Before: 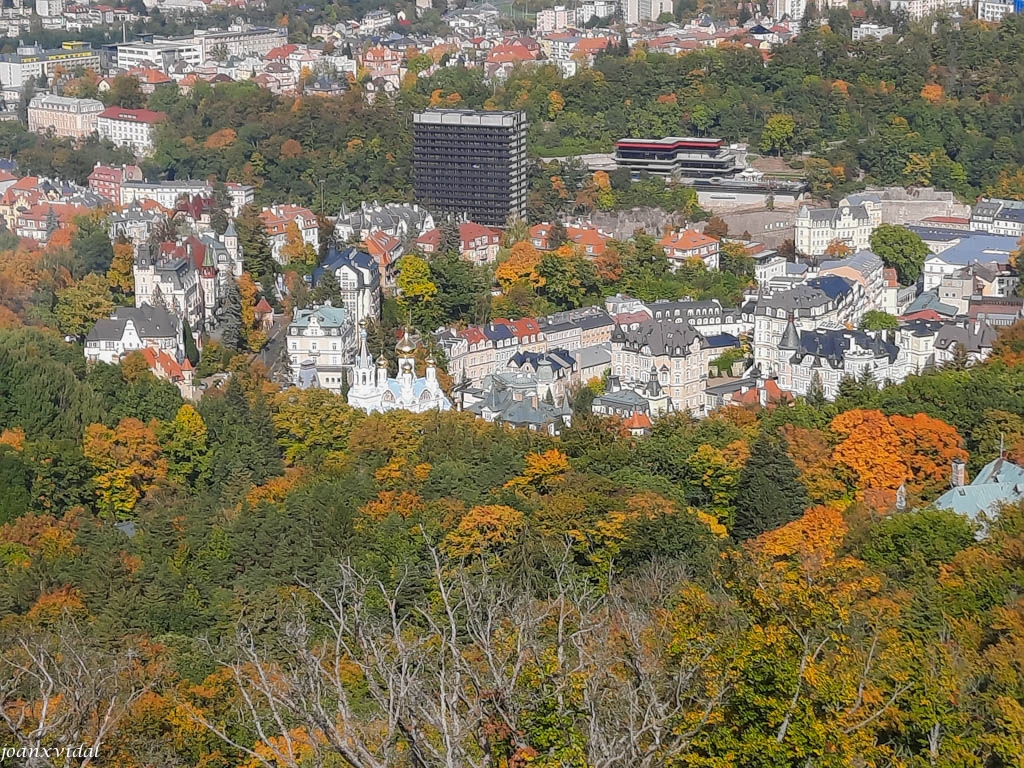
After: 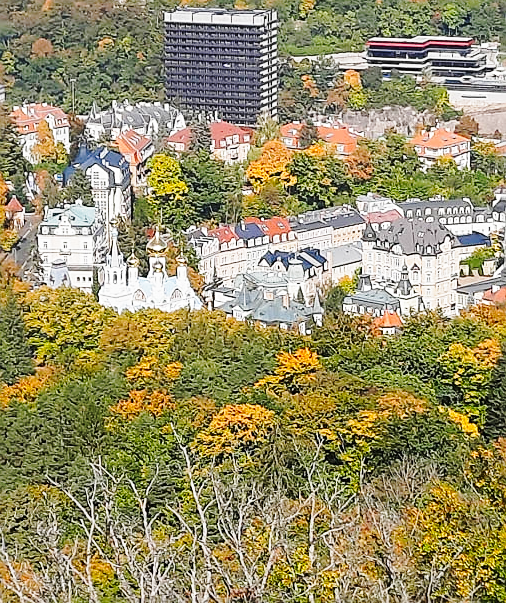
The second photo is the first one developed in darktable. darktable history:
crop and rotate: angle 0.02°, left 24.353%, top 13.219%, right 26.156%, bottom 8.224%
tone curve: curves: ch0 [(0, 0) (0.003, 0.003) (0.011, 0.01) (0.025, 0.023) (0.044, 0.041) (0.069, 0.064) (0.1, 0.092) (0.136, 0.125) (0.177, 0.163) (0.224, 0.207) (0.277, 0.255) (0.335, 0.309) (0.399, 0.375) (0.468, 0.459) (0.543, 0.548) (0.623, 0.629) (0.709, 0.716) (0.801, 0.808) (0.898, 0.911) (1, 1)], preserve colors none
base curve: curves: ch0 [(0, 0) (0.028, 0.03) (0.121, 0.232) (0.46, 0.748) (0.859, 0.968) (1, 1)], preserve colors none
contrast brightness saturation: contrast -0.02, brightness -0.01, saturation 0.03
sharpen: amount 0.6
